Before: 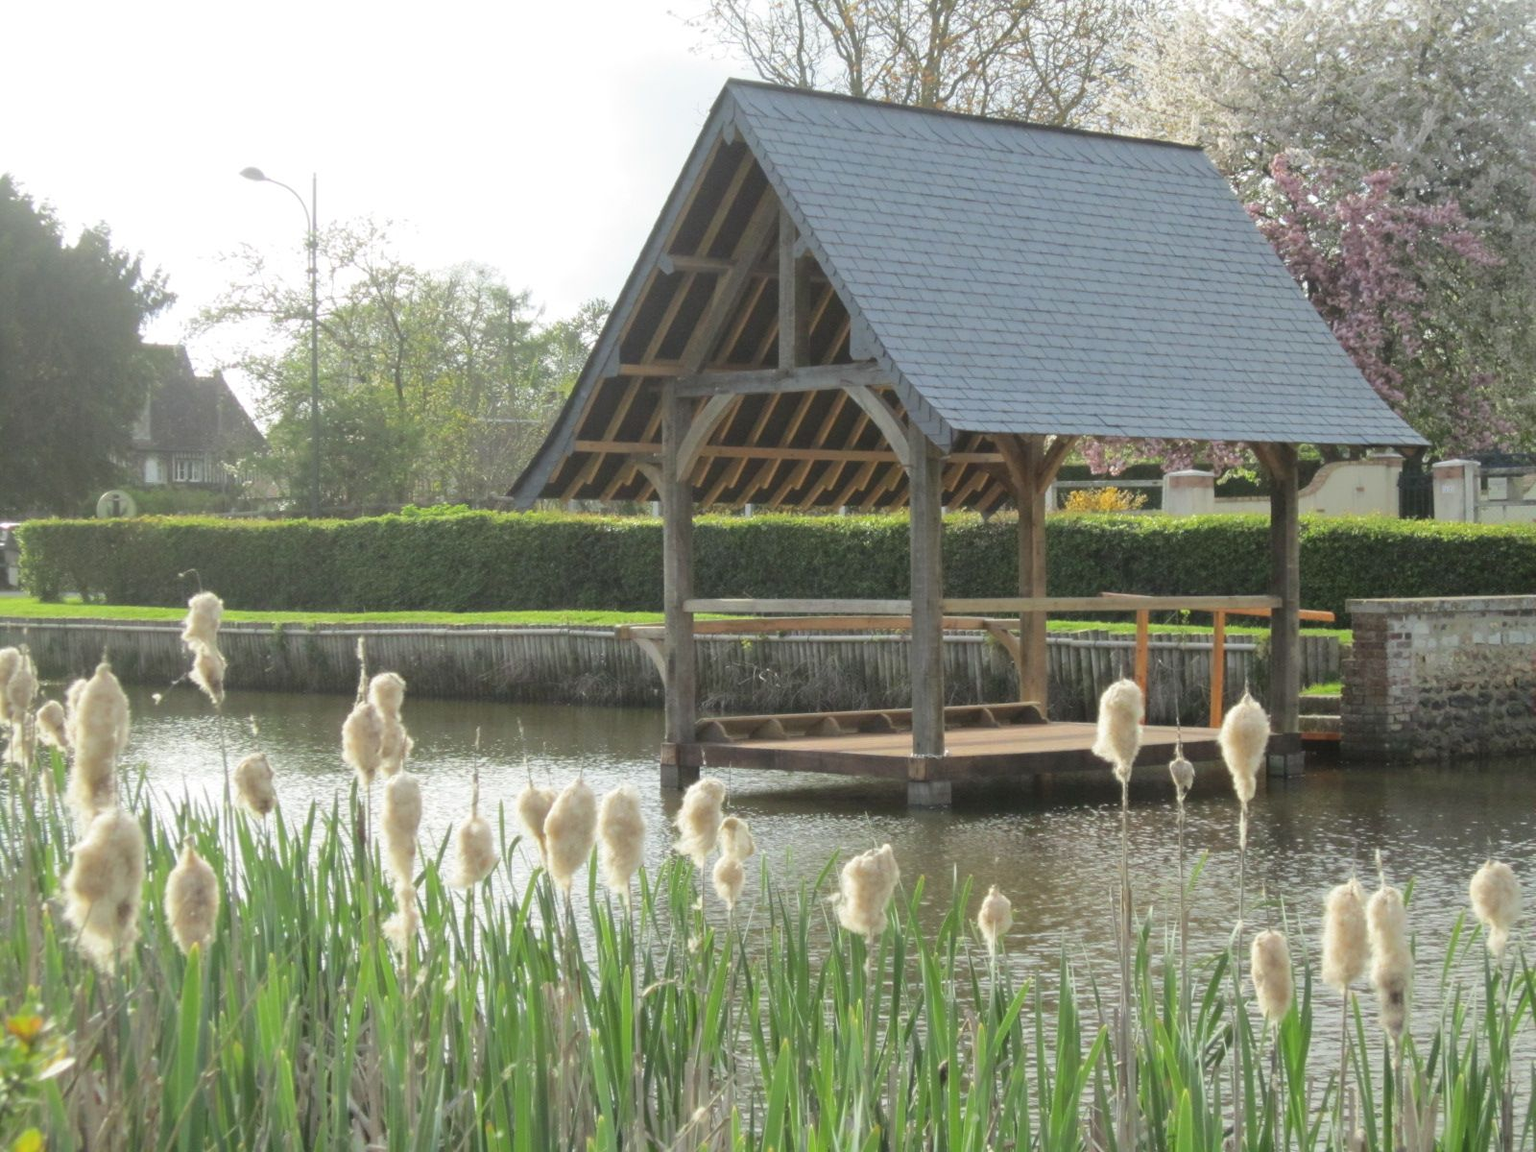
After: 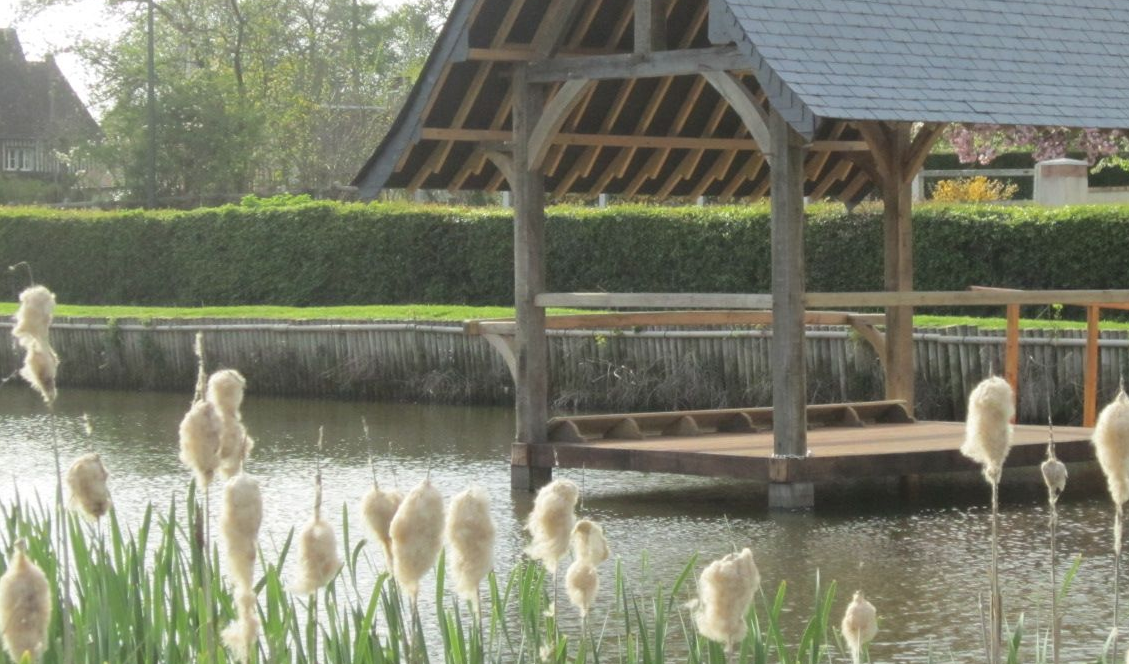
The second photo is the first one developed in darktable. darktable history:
crop: left 11.123%, top 27.61%, right 18.3%, bottom 17.034%
contrast brightness saturation: contrast 0.01, saturation -0.05
